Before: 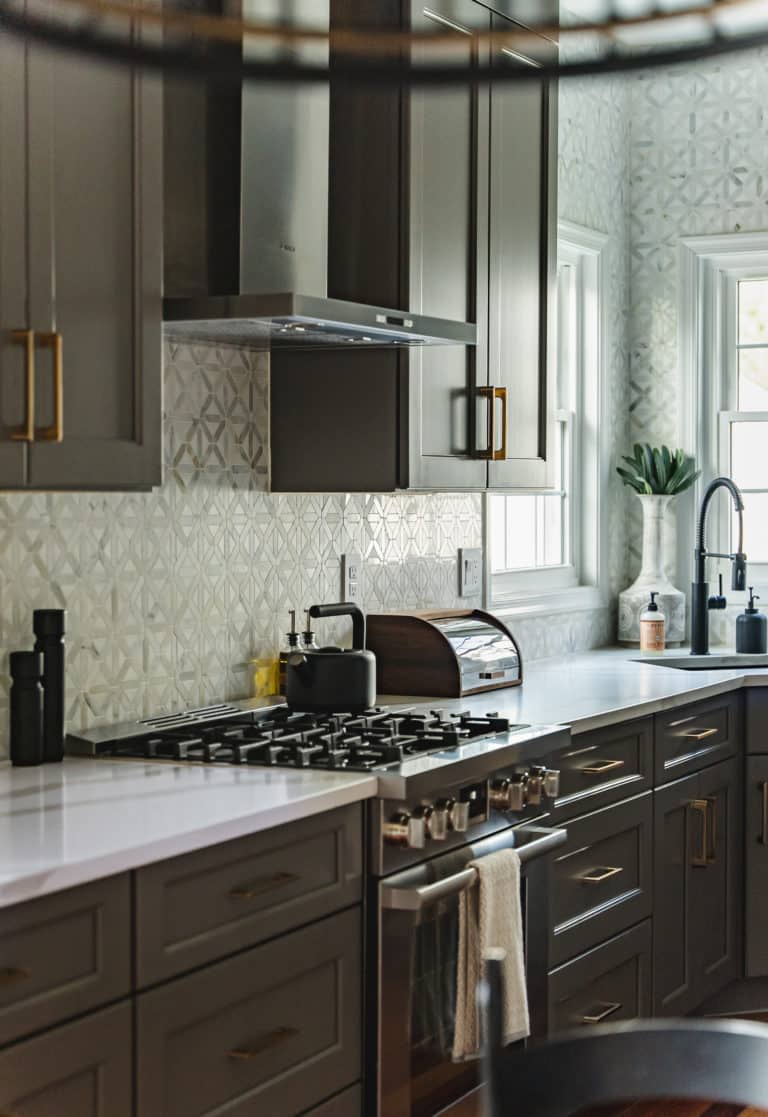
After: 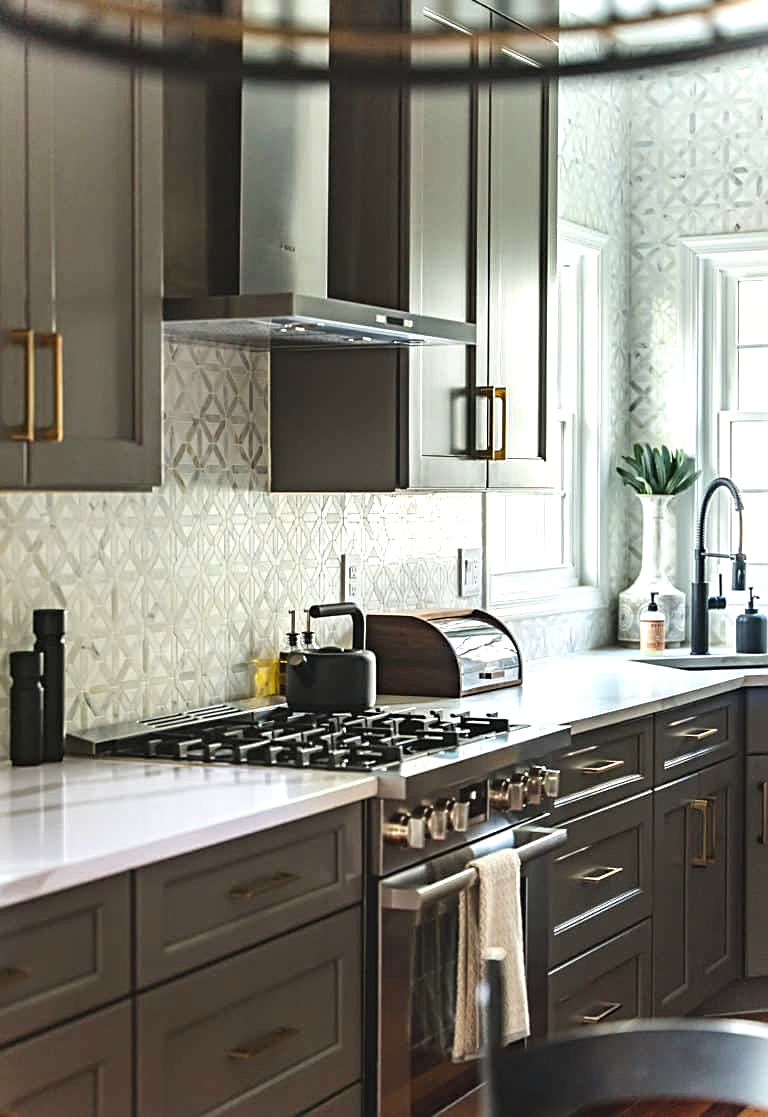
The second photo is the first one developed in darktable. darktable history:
sharpen: on, module defaults
exposure: black level correction 0, exposure 0.702 EV, compensate exposure bias true, compensate highlight preservation false
